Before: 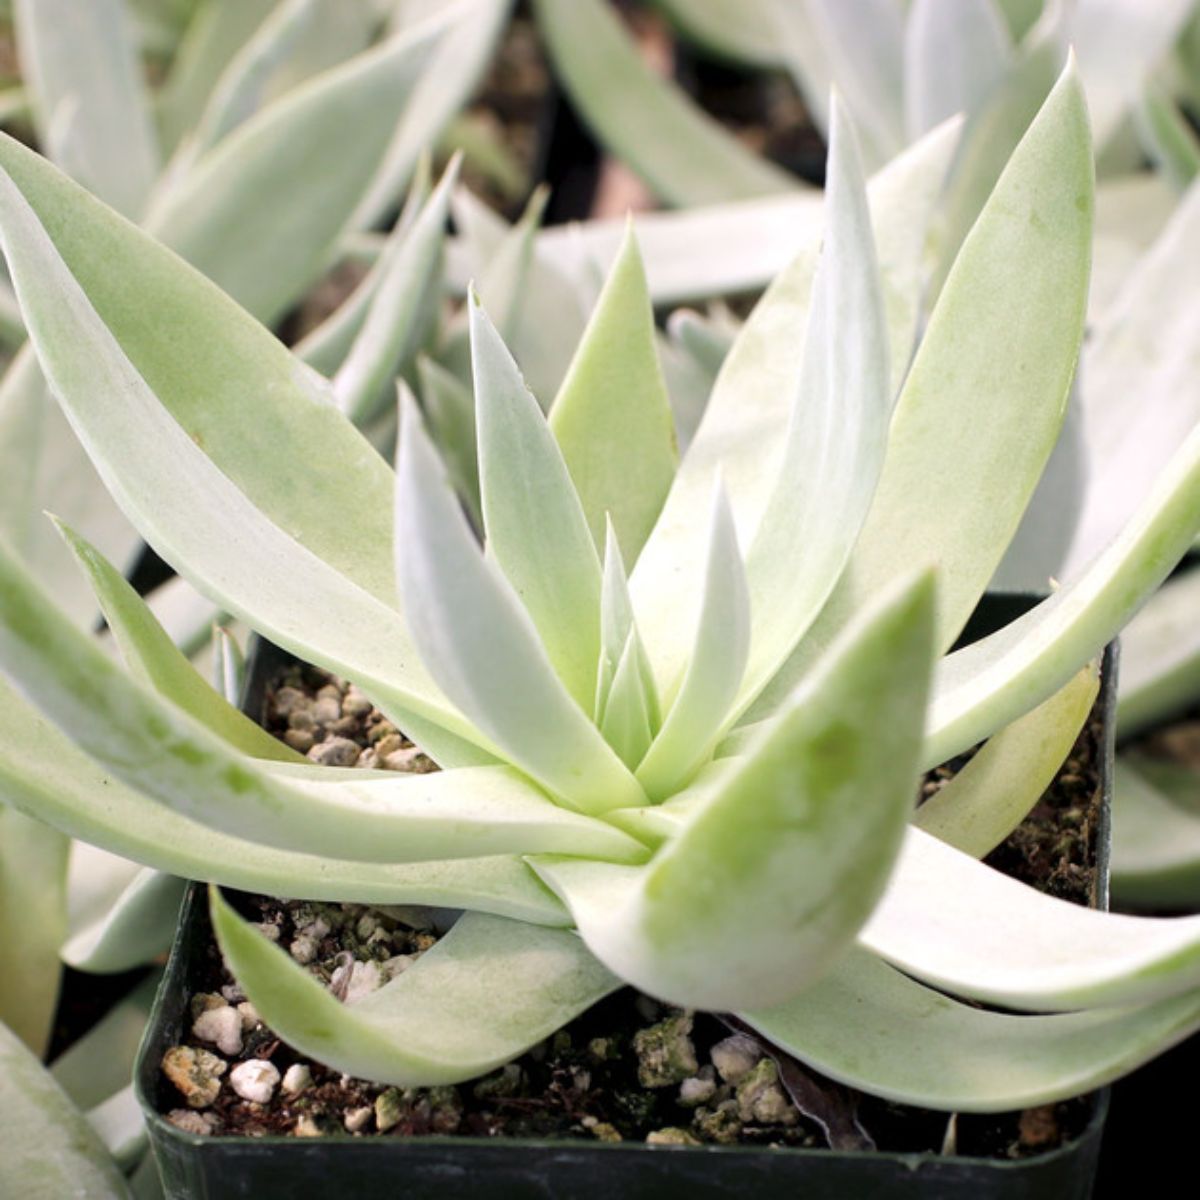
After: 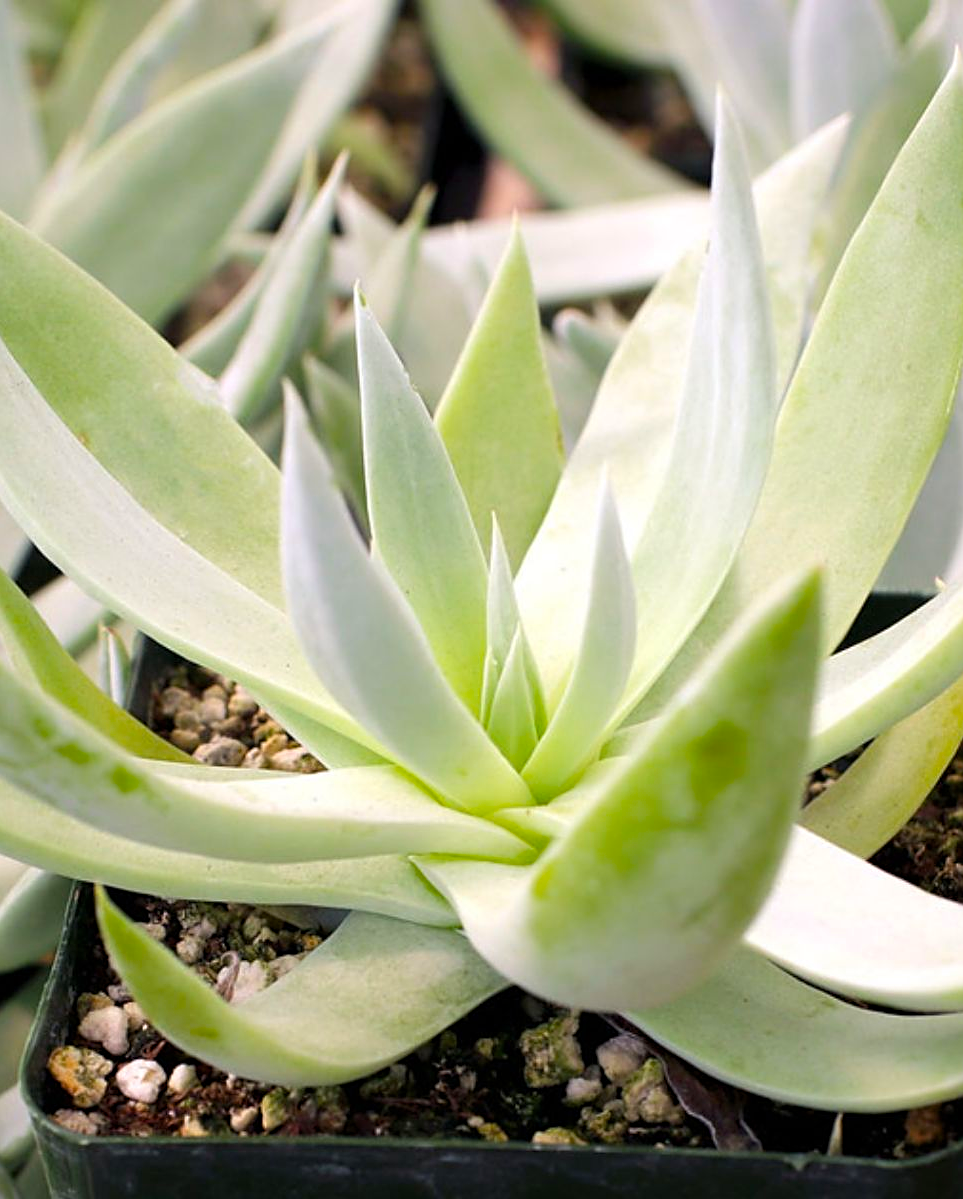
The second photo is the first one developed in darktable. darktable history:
crop and rotate: left 9.521%, right 10.226%
sharpen: on, module defaults
color balance rgb: linear chroma grading › global chroma 15.406%, perceptual saturation grading › global saturation 19.479%
